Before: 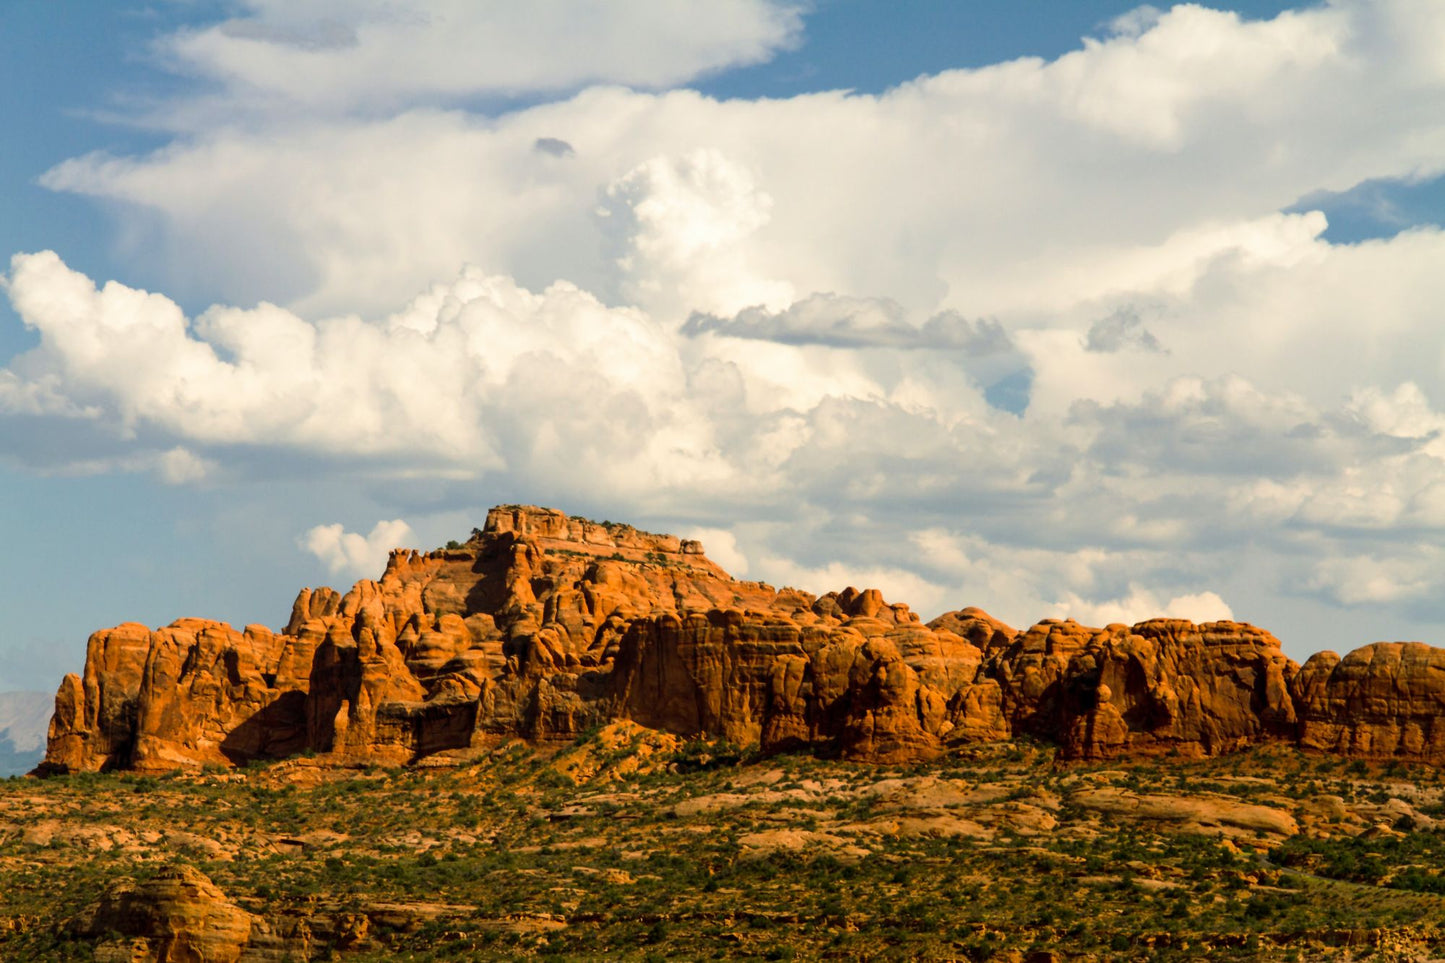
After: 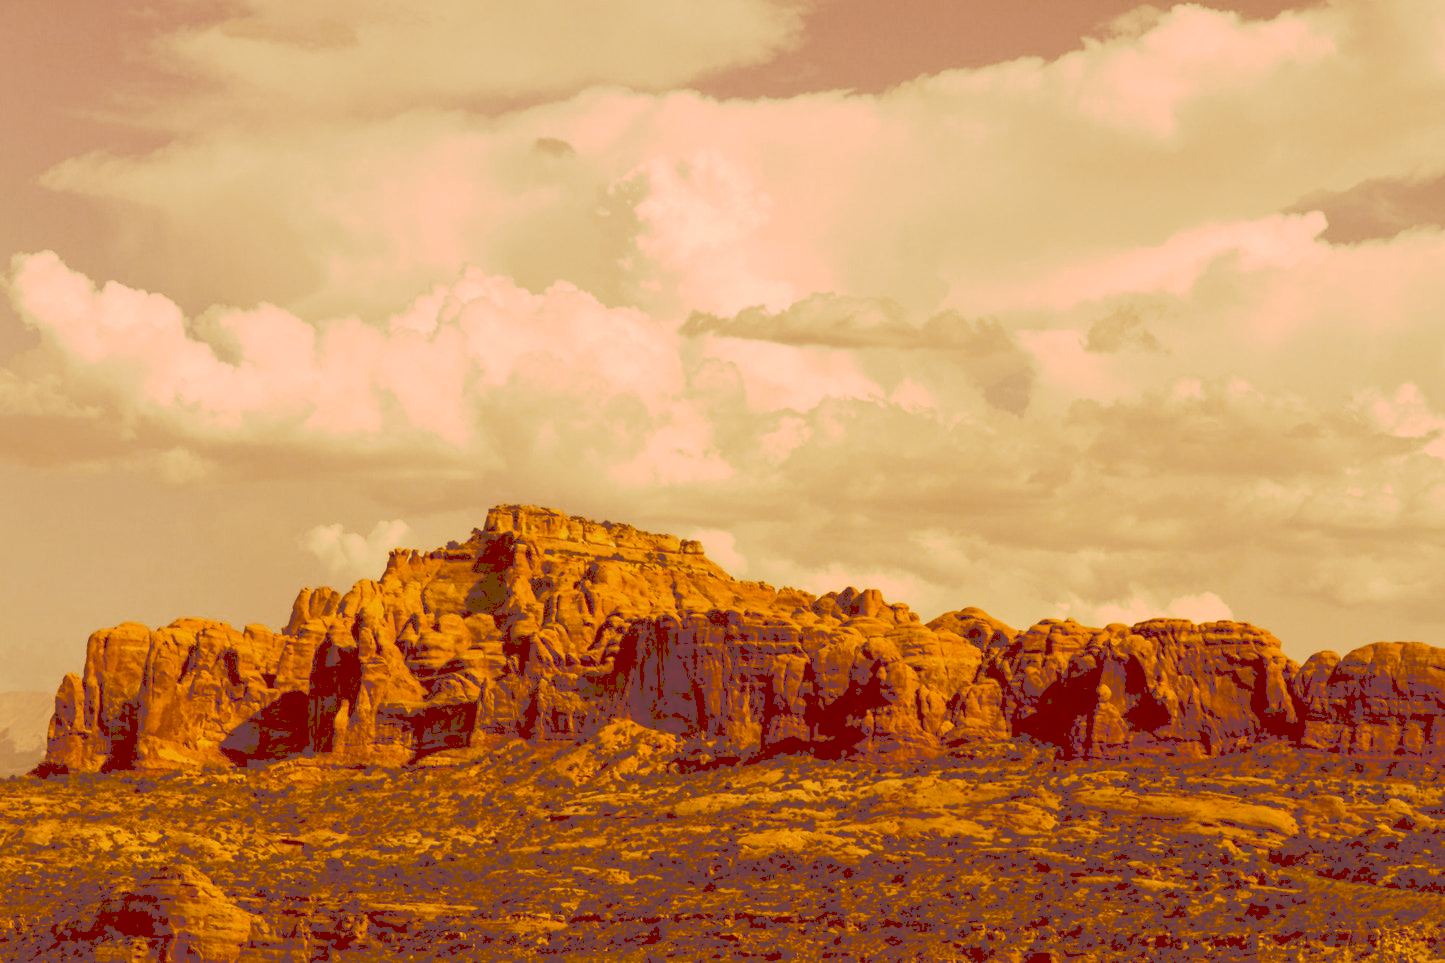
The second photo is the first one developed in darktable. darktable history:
tone curve: curves: ch0 [(0, 0) (0.003, 0.277) (0.011, 0.277) (0.025, 0.279) (0.044, 0.282) (0.069, 0.286) (0.1, 0.289) (0.136, 0.294) (0.177, 0.318) (0.224, 0.345) (0.277, 0.379) (0.335, 0.425) (0.399, 0.481) (0.468, 0.542) (0.543, 0.594) (0.623, 0.662) (0.709, 0.731) (0.801, 0.792) (0.898, 0.851) (1, 1)], preserve colors none
color look up table: target L [93.98, 82.45, 83.33, 79.95, 73.05, 59.9, 60.88, 41.02, 26.42, 15.73, 87.89, 83.14, 82.41, 76.34, 69, 58.24, 54.42, 52.77, 38.58, 35.72, 29.5, 16.08, 11.24, 95.76, 84.92, 85.97, 65.71, 76.08, 56.05, 59.71, 49.65, 73.84, 48.6, 61.3, 37.9, 35.01, 44.6, 23.47, 20.66, 13.81, 90.53, 91.58, 79.36, 82.57, 72.14, 57.02, 61.67, 51.62, 33.46], target a [14.15, -21.17, -17.49, -2.23, -5.724, -5.522, 16.84, 6.585, 30.2, 37.81, 14.11, 17.35, 15.7, 33.98, 34.08, 56, 72.49, 37.58, 46.36, 67.15, 47.62, 57.31, 48.13, 15.81, 23.4, 22.85, 51.83, 37.64, 71.43, 32.67, 28.92, 35.48, 62.75, 35.08, 58.57, 34.02, 54.63, 34.09, 56.65, 52.92, 14.39, -0.051, 4.908, 14.83, 15.58, 9.443, 26.73, 25.64, 23.82], target b [50.52, 62.34, 103.86, 51.93, 93.03, 74.37, 104.17, 70.31, 45.32, 26.96, 82.19, 70.35, 46.3, 42.05, 115.95, 99.71, 92.95, 90.27, 65.94, 61.35, 50.64, 27.53, 19.23, 24.93, 22.73, 15.18, 24.45, 7.718, 29.95, 30, 59.47, 0.671, 51.52, 4.43, 42.09, 59.62, 4.487, 40.19, 34.92, 23.51, 26.84, 23.69, 28.37, 12.81, 39.25, 44.65, 20.94, 33.34, 57.2], num patches 49
